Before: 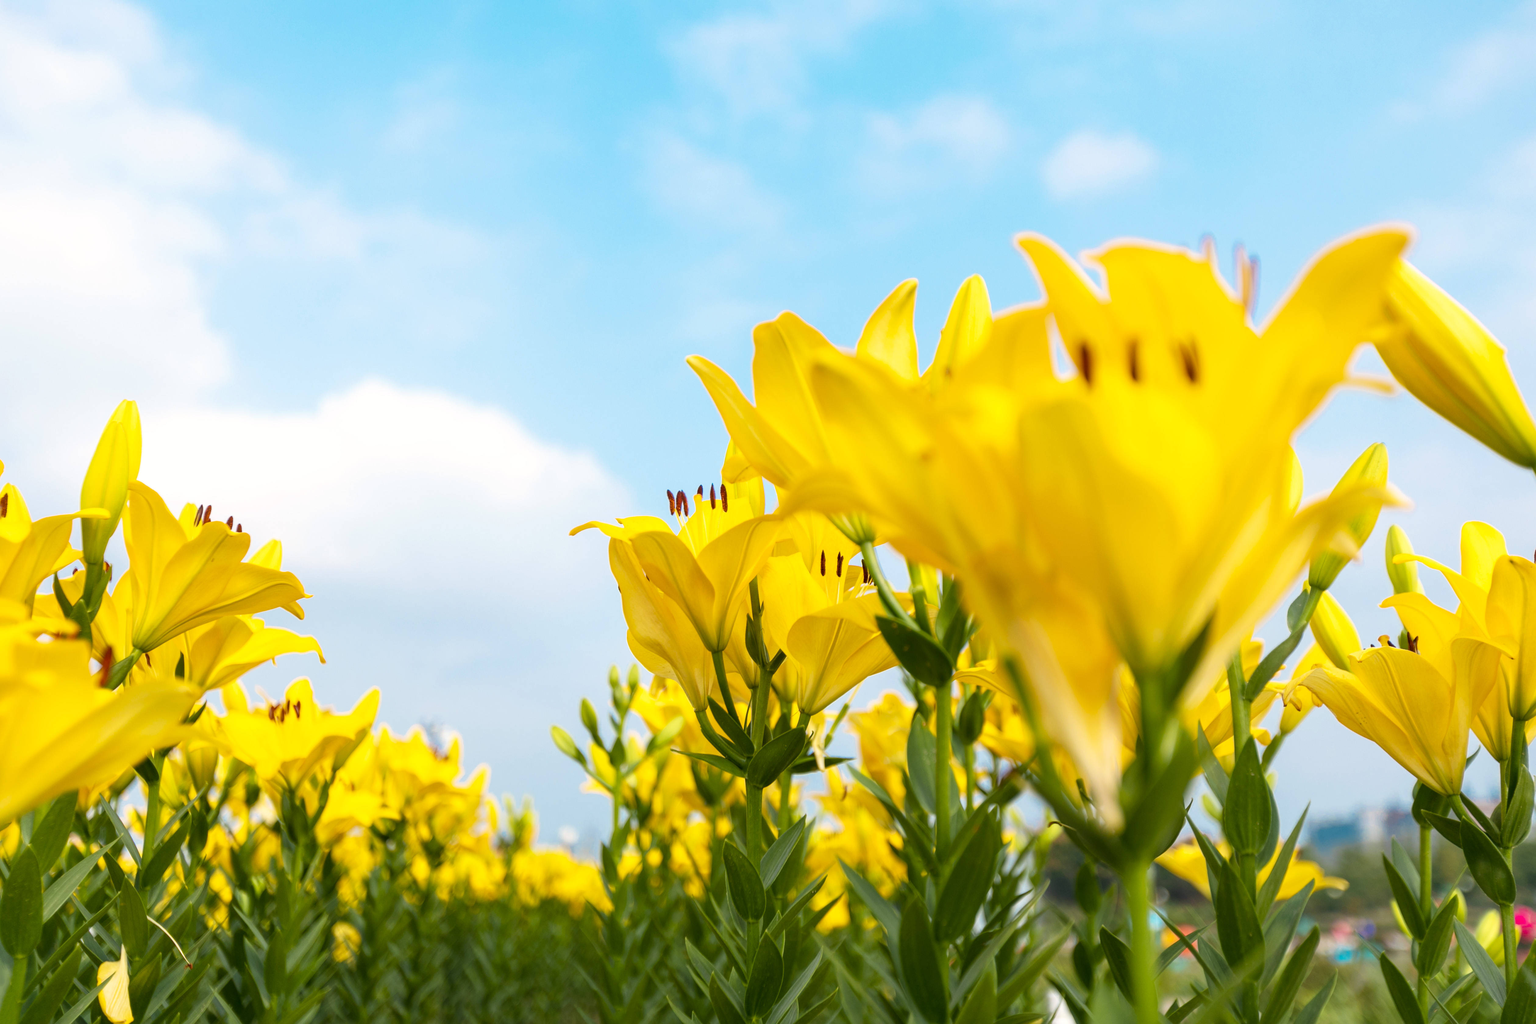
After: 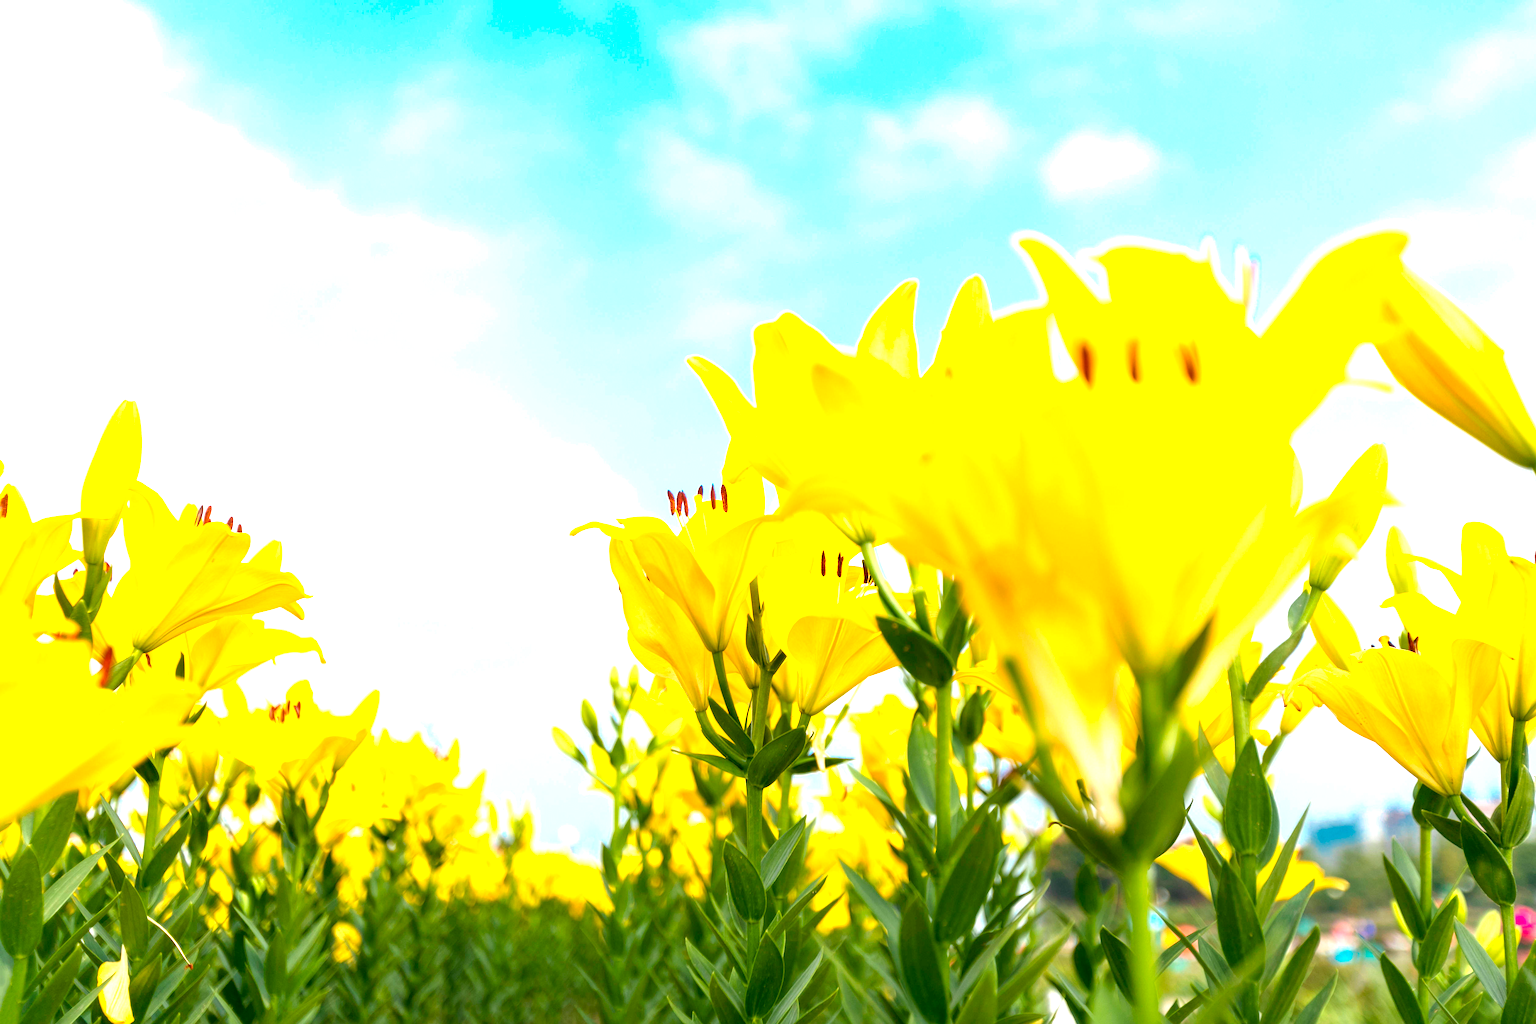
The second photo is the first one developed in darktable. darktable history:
exposure: black level correction 0.001, exposure 0.961 EV, compensate exposure bias true, compensate highlight preservation false
